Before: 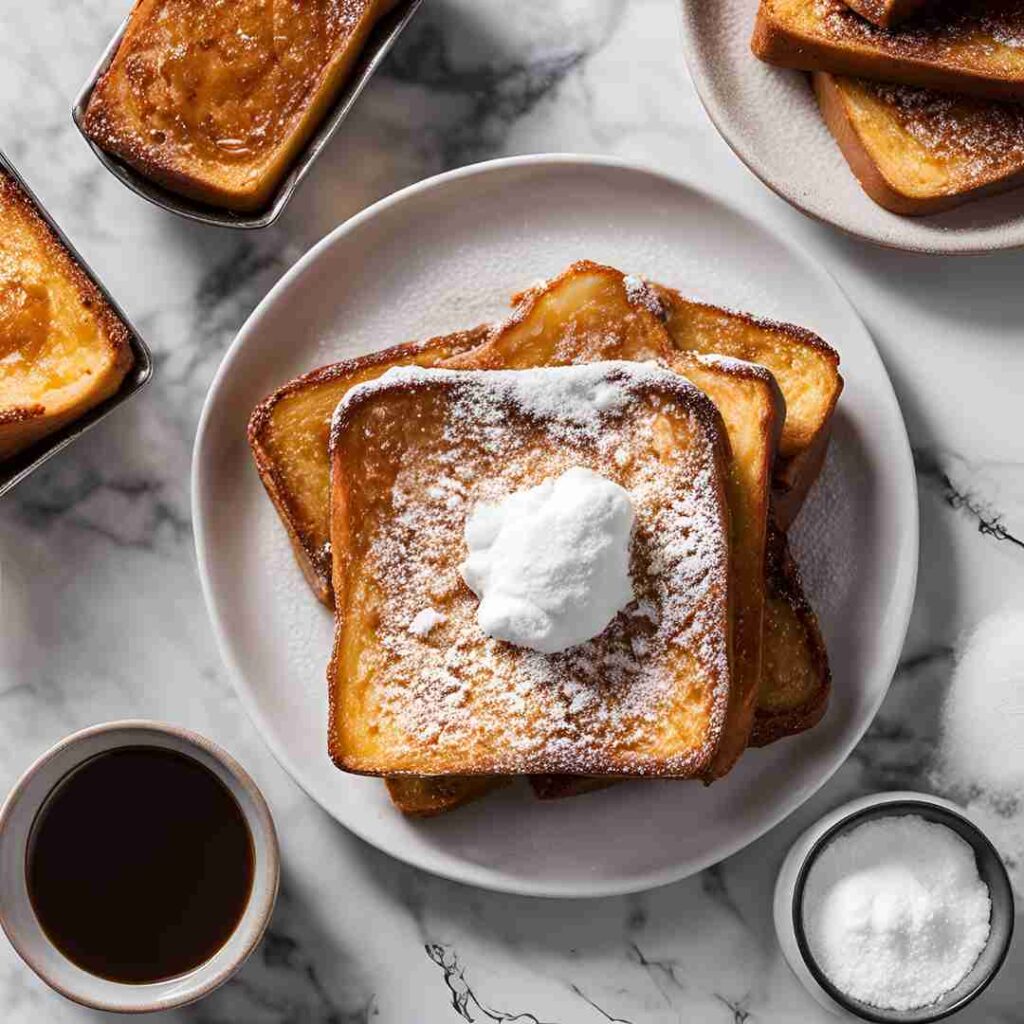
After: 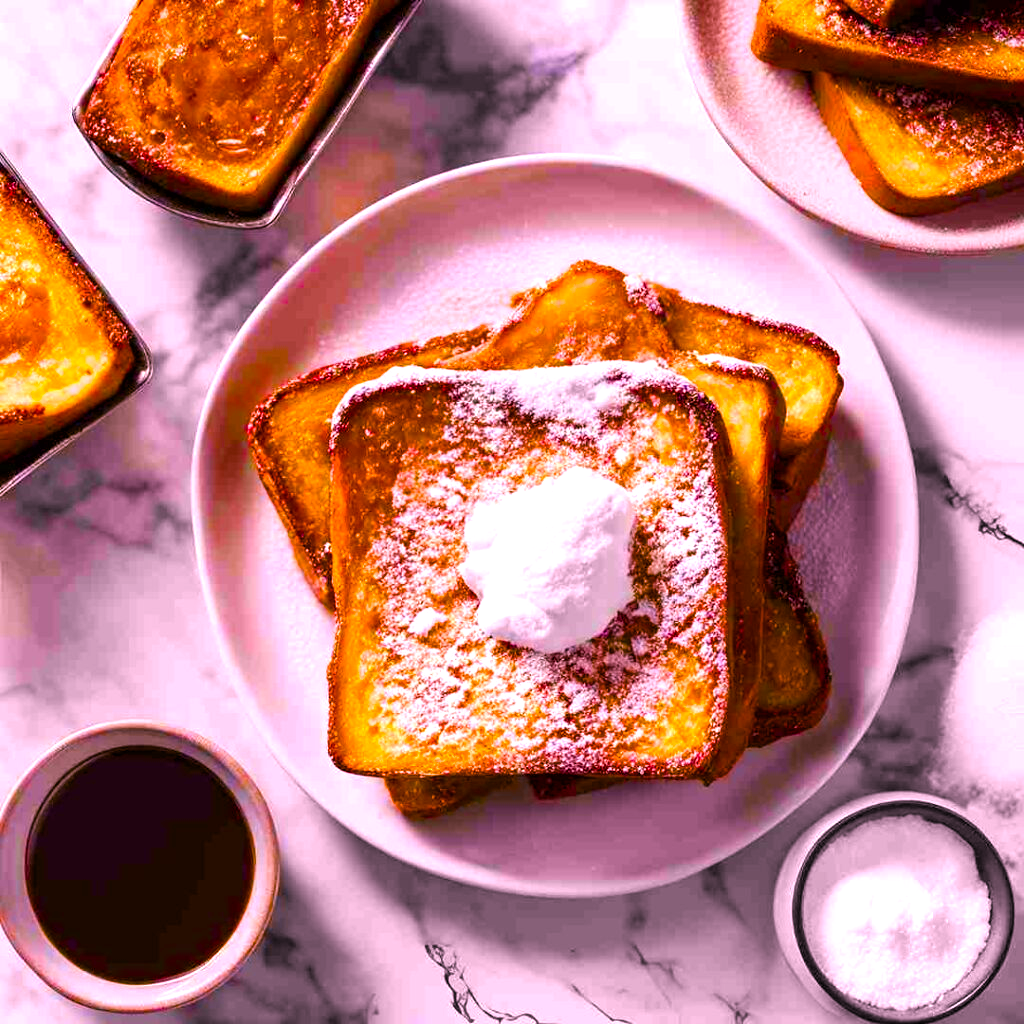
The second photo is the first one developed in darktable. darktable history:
white balance: red 1.188, blue 1.11
color balance rgb: linear chroma grading › shadows 10%, linear chroma grading › highlights 10%, linear chroma grading › global chroma 15%, linear chroma grading › mid-tones 15%, perceptual saturation grading › global saturation 40%, perceptual saturation grading › highlights -25%, perceptual saturation grading › mid-tones 35%, perceptual saturation grading › shadows 35%, perceptual brilliance grading › global brilliance 11.29%, global vibrance 11.29%
